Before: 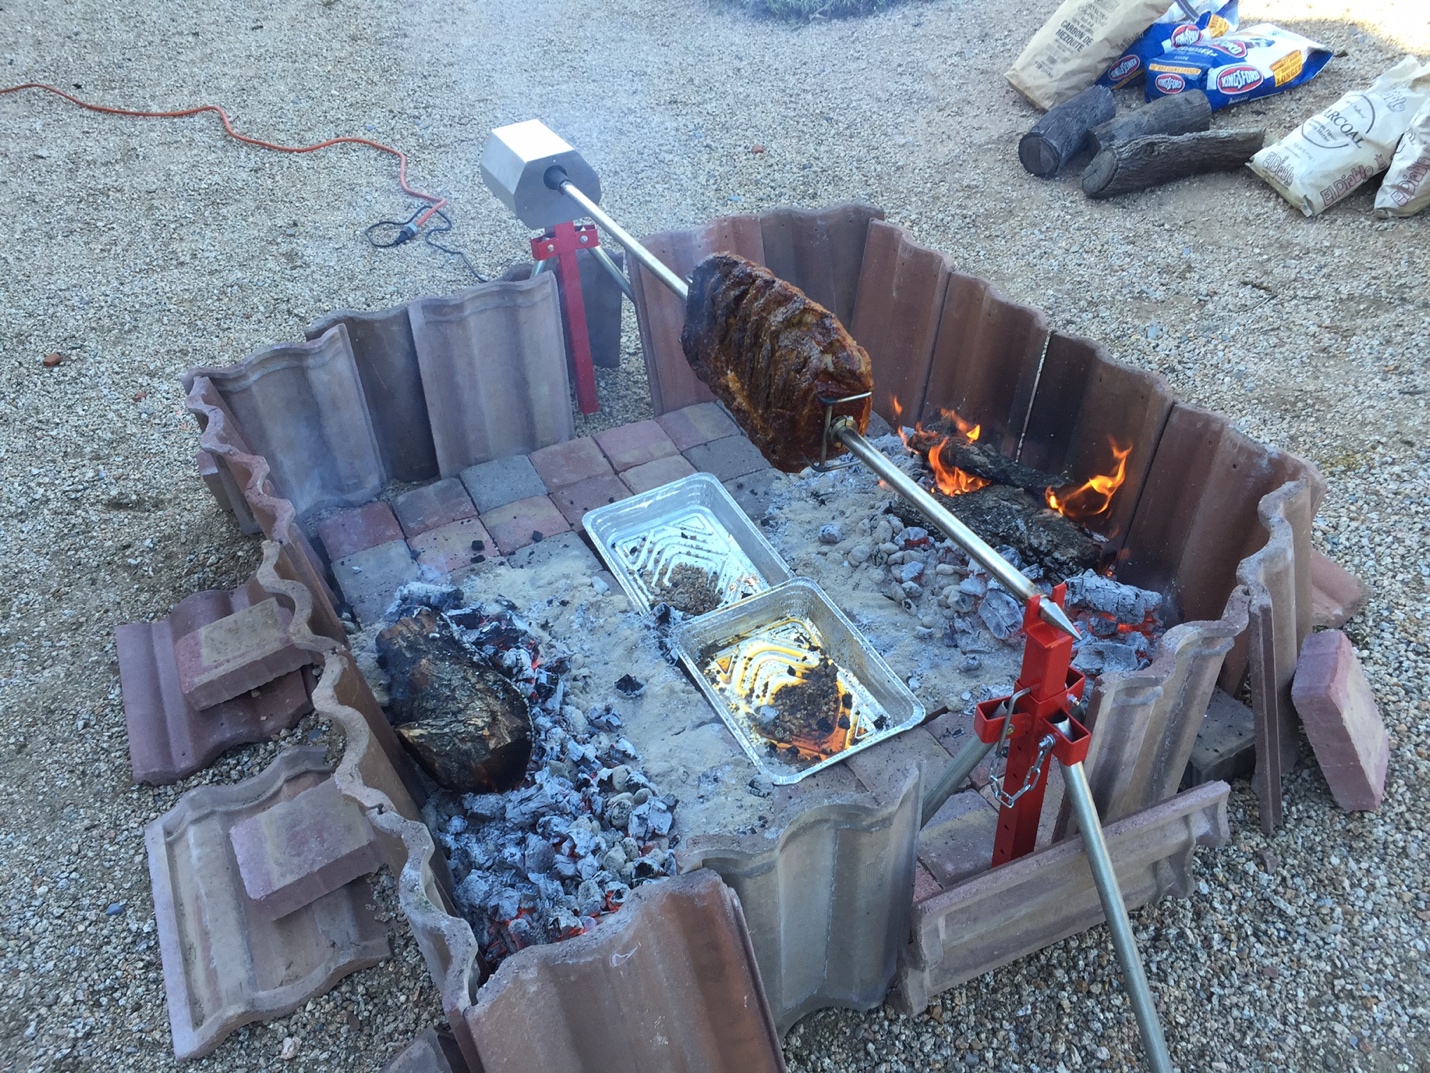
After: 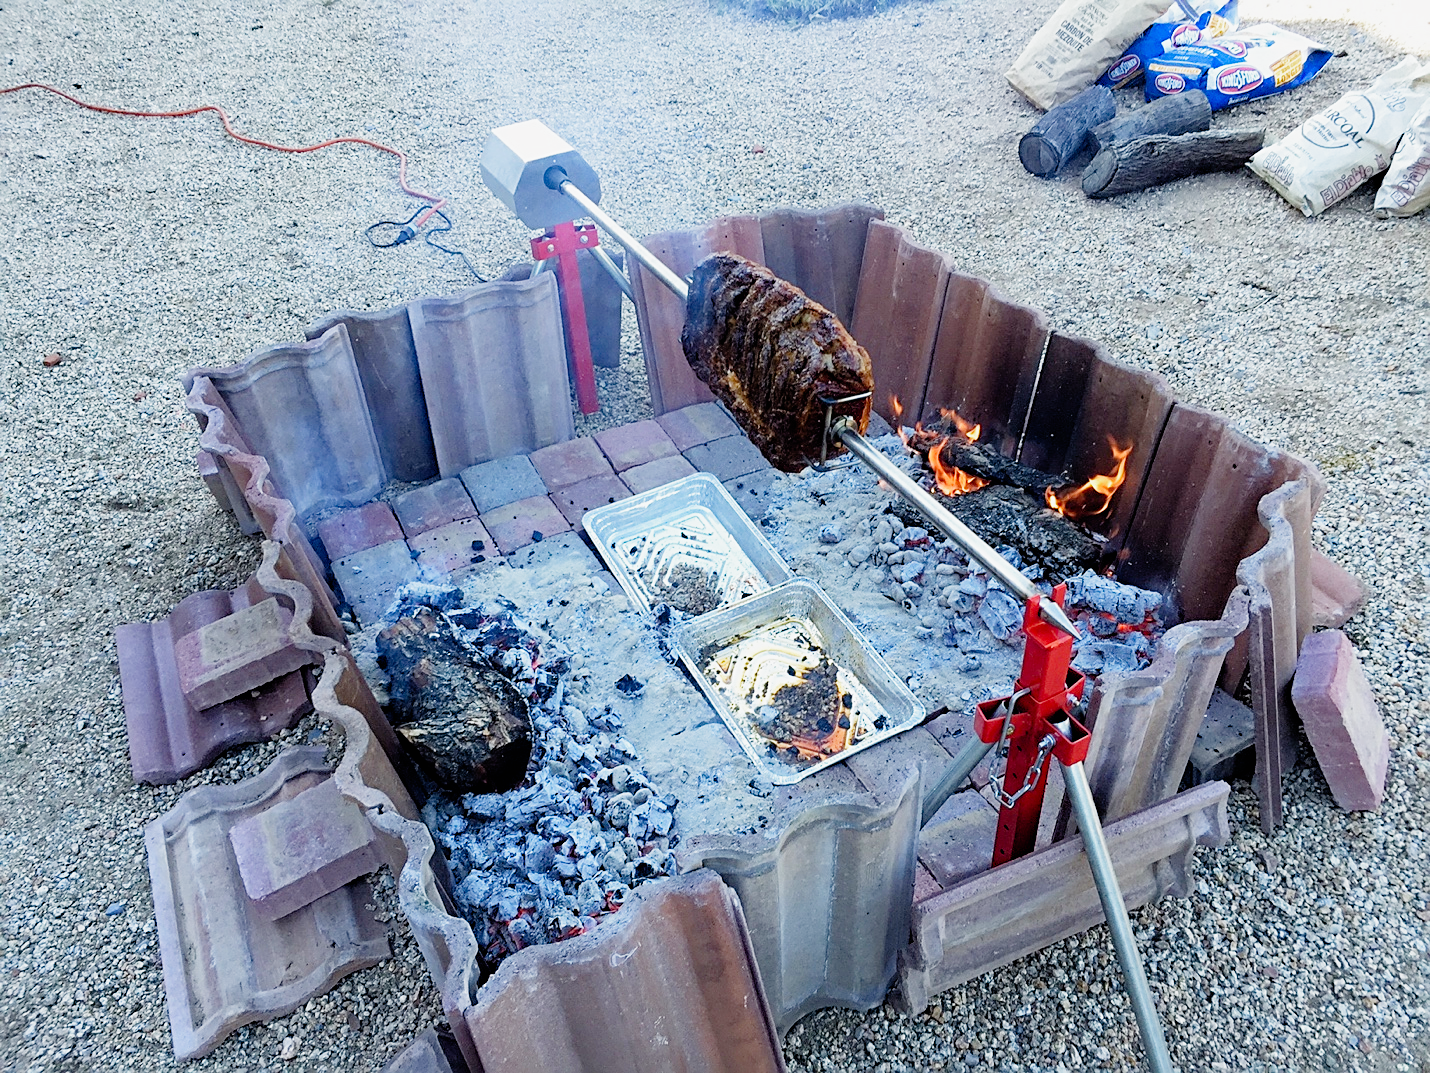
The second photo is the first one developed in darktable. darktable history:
sharpen: on, module defaults
tone equalizer: -8 EV -1.08 EV, -7 EV -1.04 EV, -6 EV -0.88 EV, -5 EV -0.6 EV, -3 EV 0.563 EV, -2 EV 0.85 EV, -1 EV 0.986 EV, +0 EV 1.06 EV
haze removal: compatibility mode true, adaptive false
filmic rgb: black relative exposure -7.75 EV, white relative exposure 4.41 EV, threshold 3.06 EV, hardness 3.75, latitude 38.42%, contrast 0.974, highlights saturation mix 9.55%, shadows ↔ highlights balance 4.15%, preserve chrominance no, color science v4 (2020), type of noise poissonian, enable highlight reconstruction true
